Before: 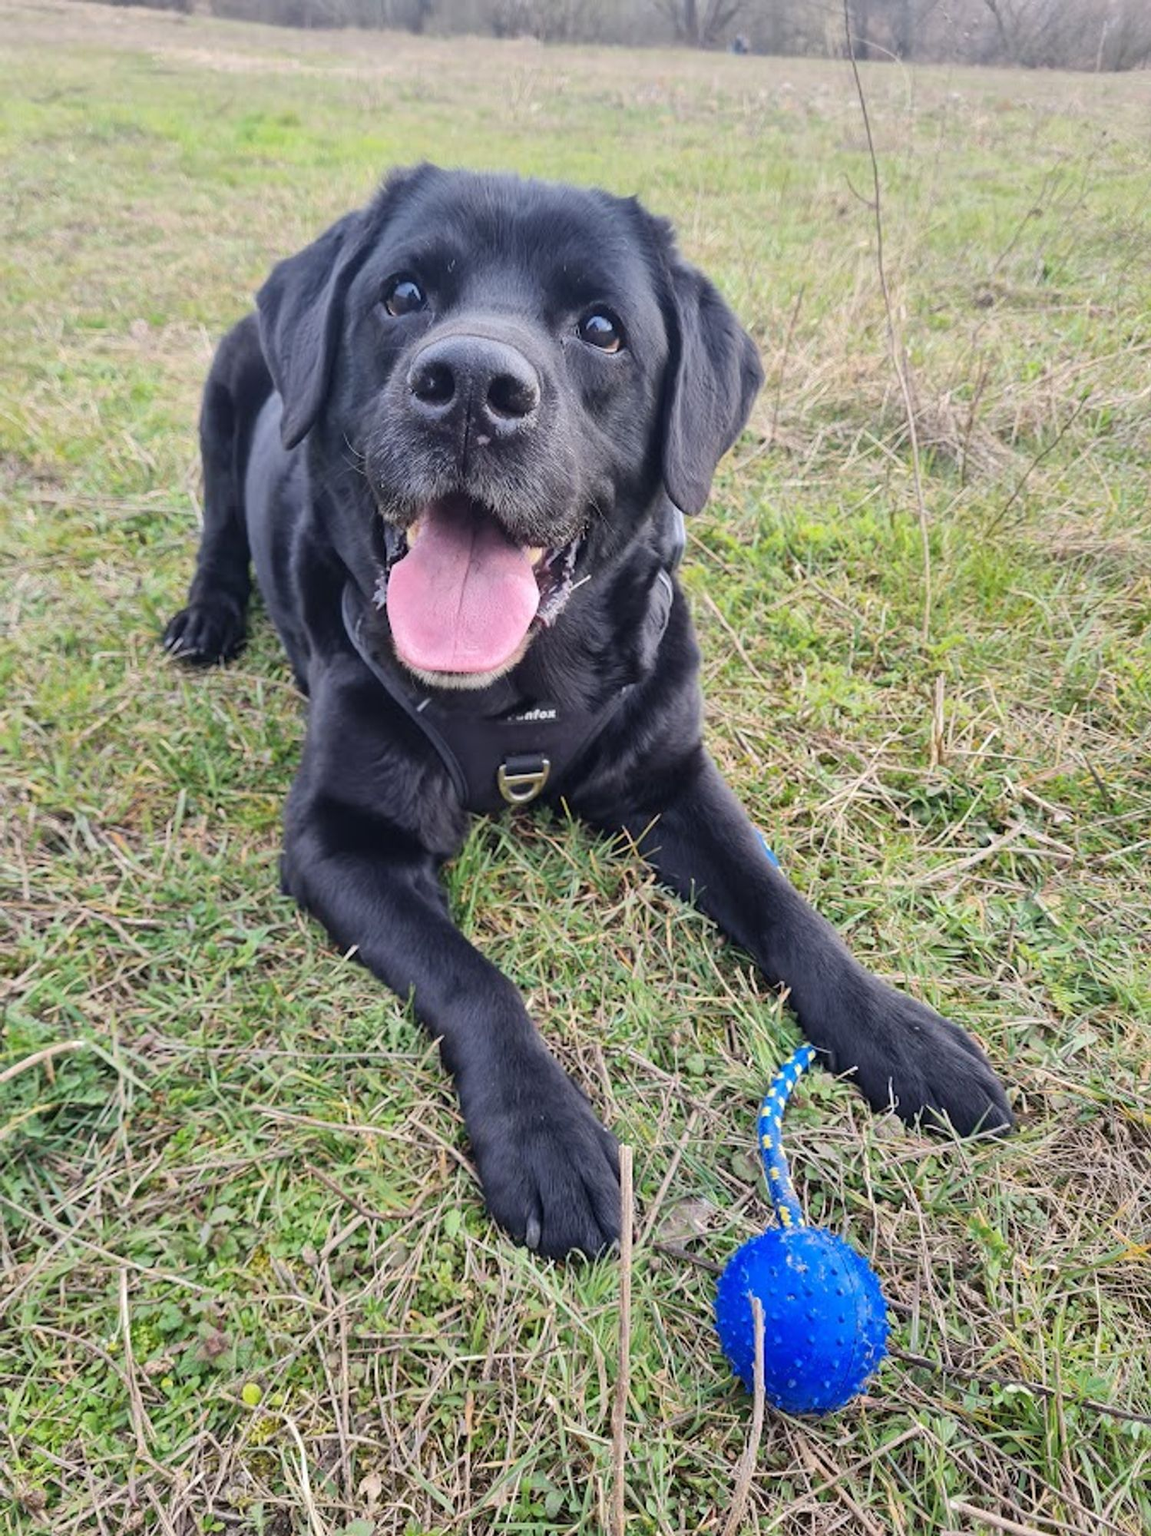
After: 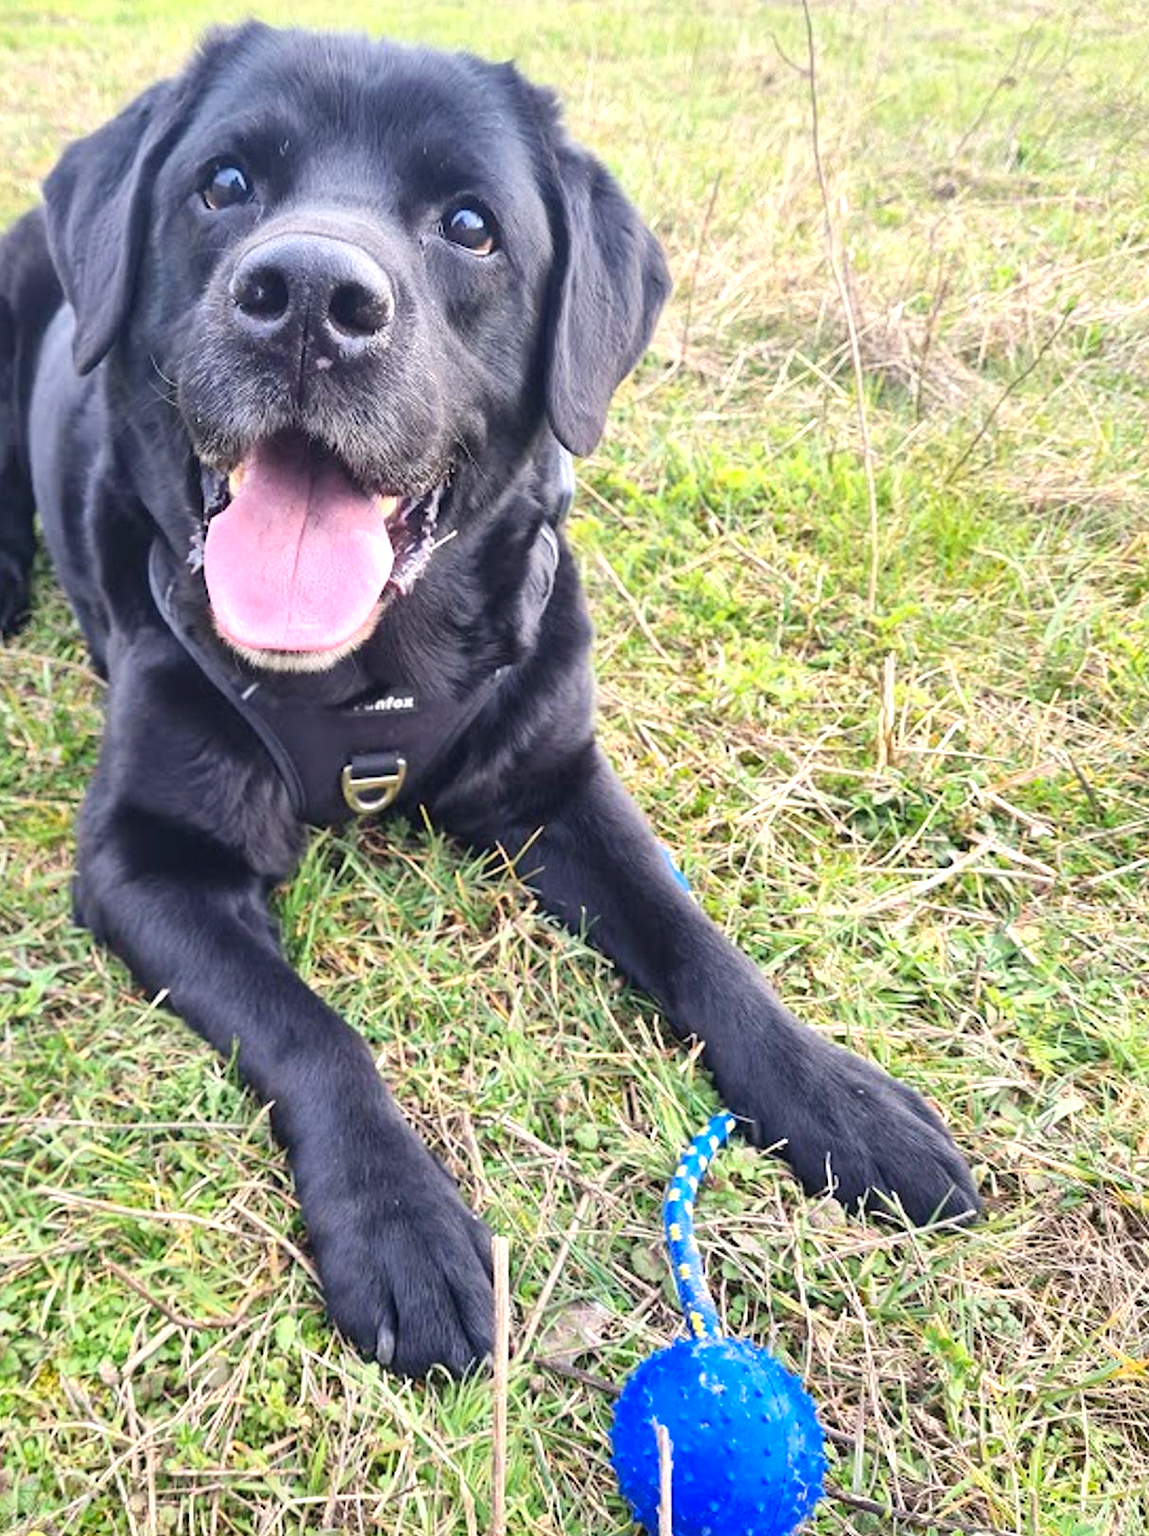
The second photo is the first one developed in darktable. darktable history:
exposure: black level correction 0, exposure 0.696 EV, compensate exposure bias true, compensate highlight preservation false
crop: left 19.335%, top 9.572%, right 0.001%, bottom 9.665%
color correction: highlights a* 0.566, highlights b* 2.74, saturation 1.1
